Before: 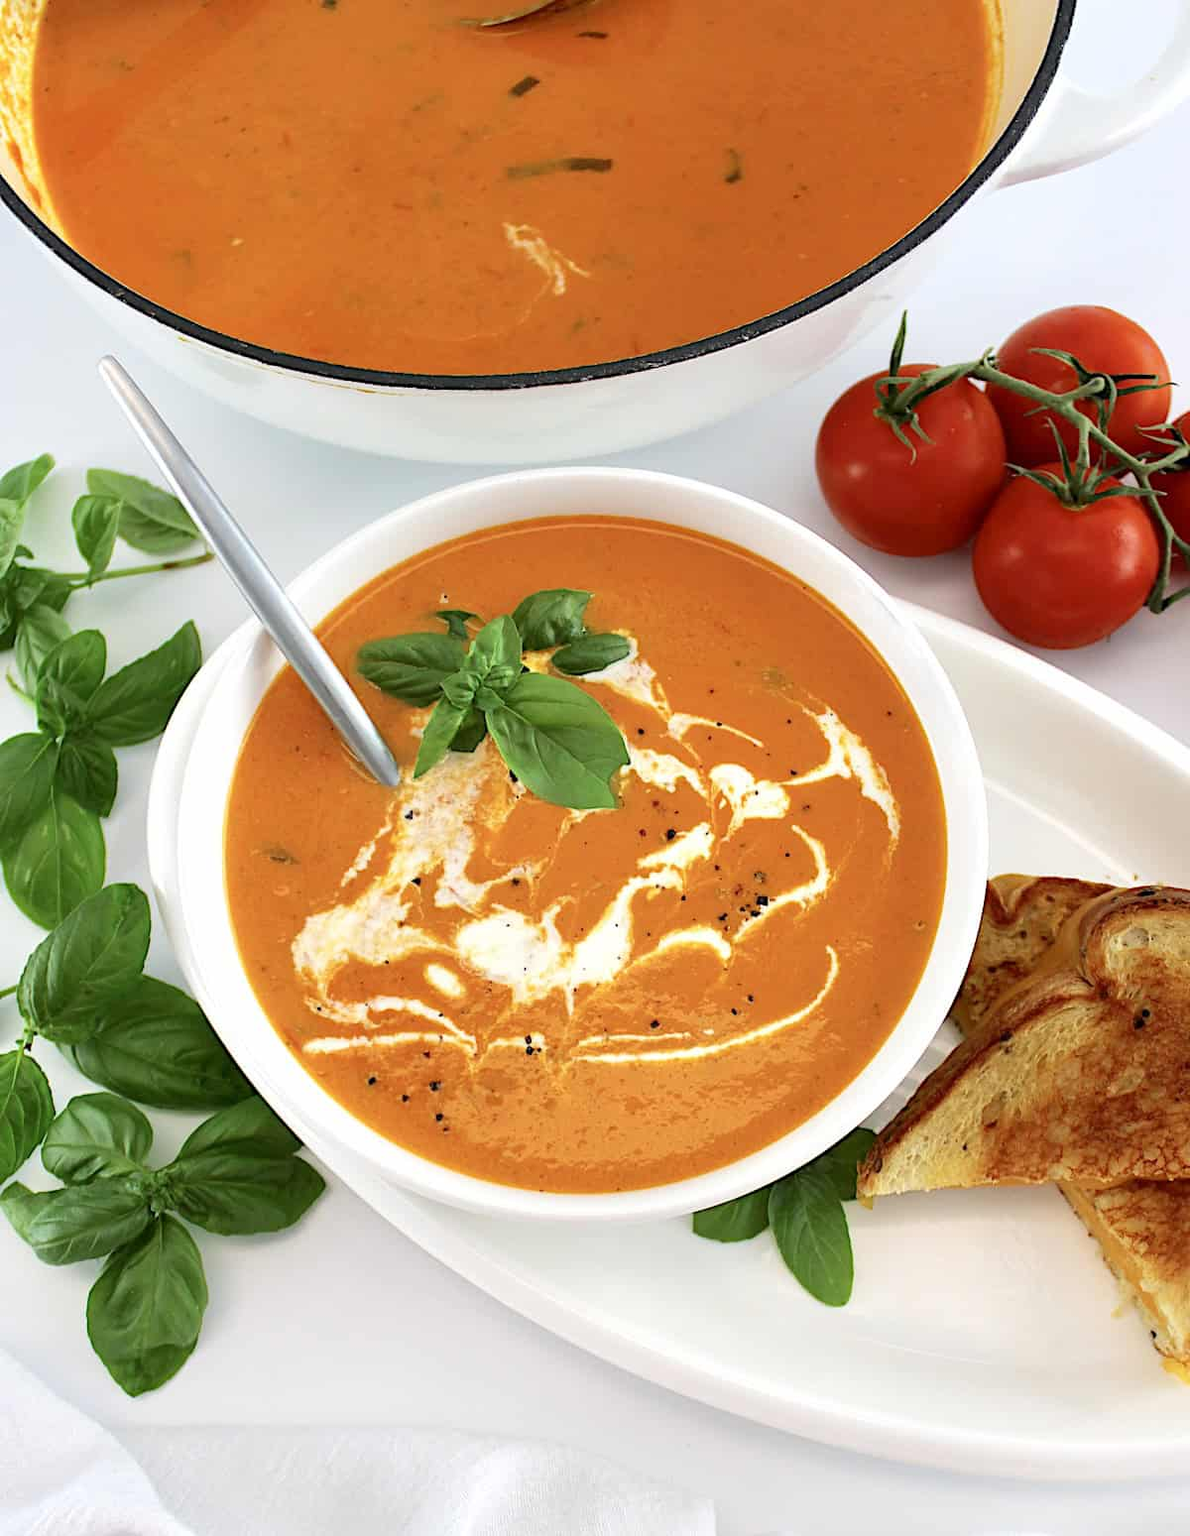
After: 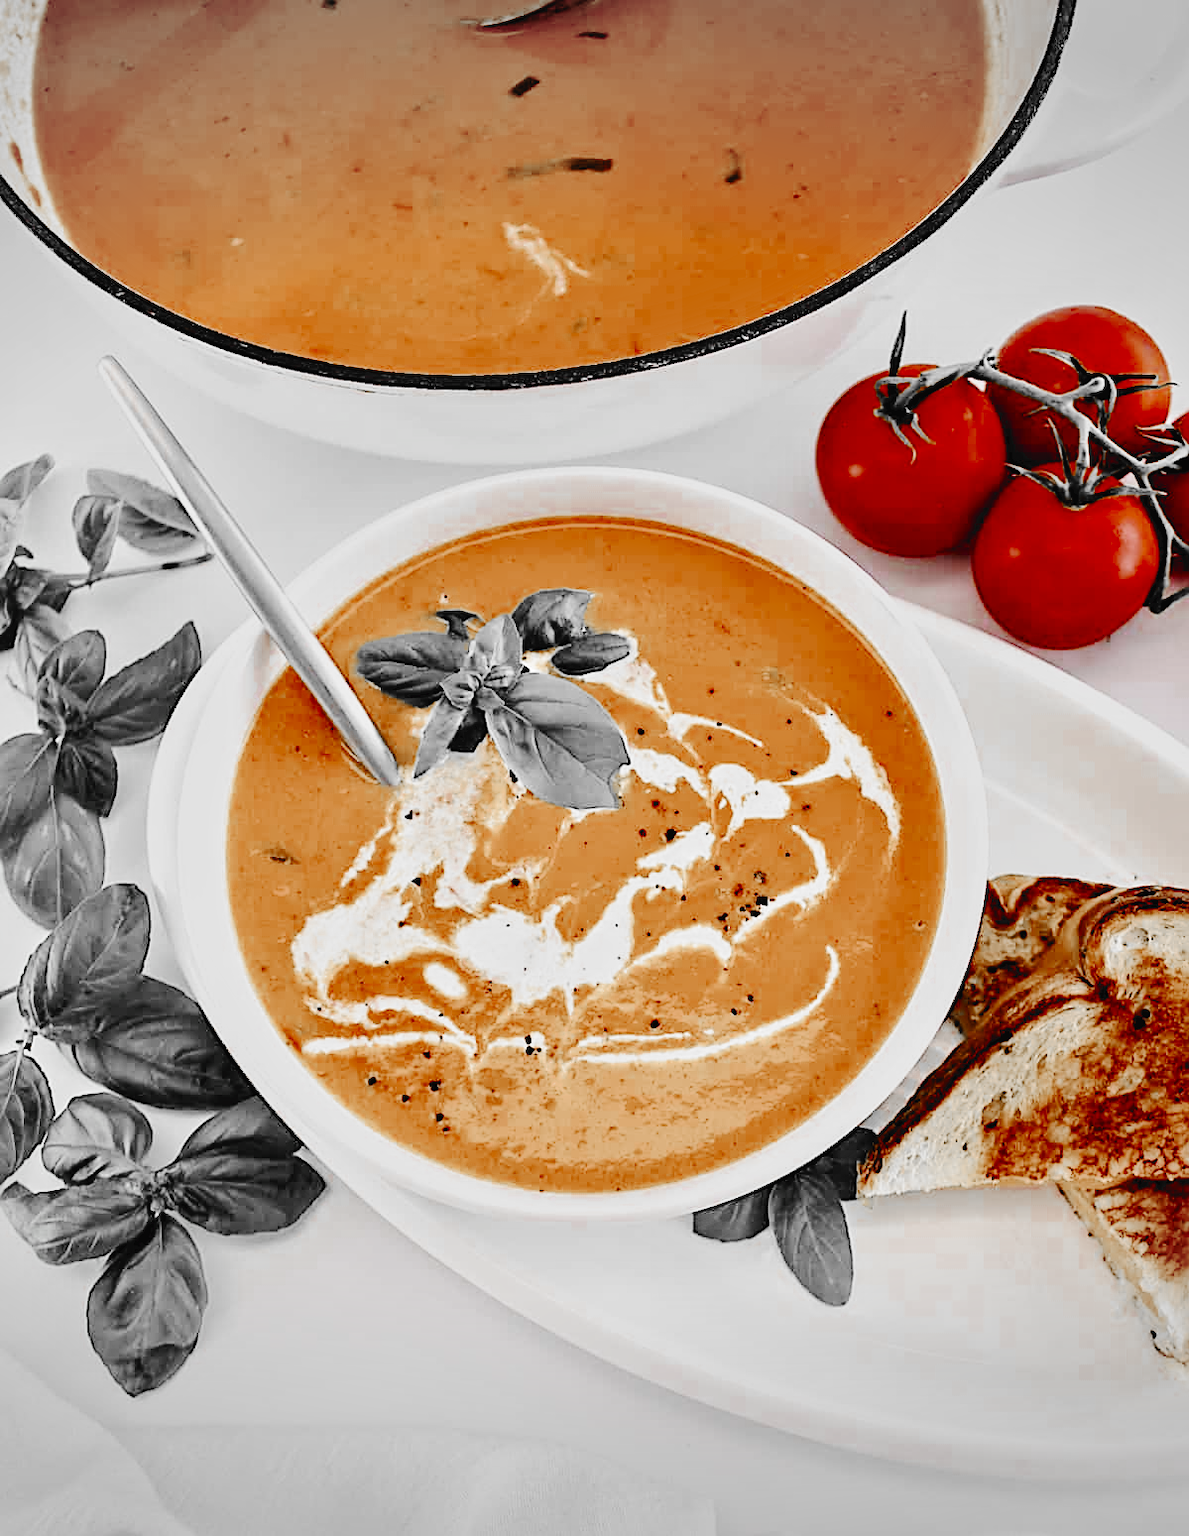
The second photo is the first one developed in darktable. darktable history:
filmic rgb: black relative exposure -7.65 EV, white relative exposure 4.56 EV, hardness 3.61
tone curve: curves: ch0 [(0, 0) (0.003, 0.035) (0.011, 0.035) (0.025, 0.035) (0.044, 0.046) (0.069, 0.063) (0.1, 0.084) (0.136, 0.123) (0.177, 0.174) (0.224, 0.232) (0.277, 0.304) (0.335, 0.387) (0.399, 0.476) (0.468, 0.566) (0.543, 0.639) (0.623, 0.714) (0.709, 0.776) (0.801, 0.851) (0.898, 0.921) (1, 1)], preserve colors none
color zones: curves: ch0 [(0, 0.497) (0.096, 0.361) (0.221, 0.538) (0.429, 0.5) (0.571, 0.5) (0.714, 0.5) (0.857, 0.5) (1, 0.497)]; ch1 [(0, 0.5) (0.143, 0.5) (0.257, -0.002) (0.429, 0.04) (0.571, -0.001) (0.714, -0.015) (0.857, 0.024) (1, 0.5)]
contrast equalizer: y [[0.511, 0.558, 0.631, 0.632, 0.559, 0.512], [0.5 ×6], [0.5 ×6], [0 ×6], [0 ×6]]
sharpen: amount 0.55
vignetting: fall-off start 100%, brightness -0.282, width/height ratio 1.31
